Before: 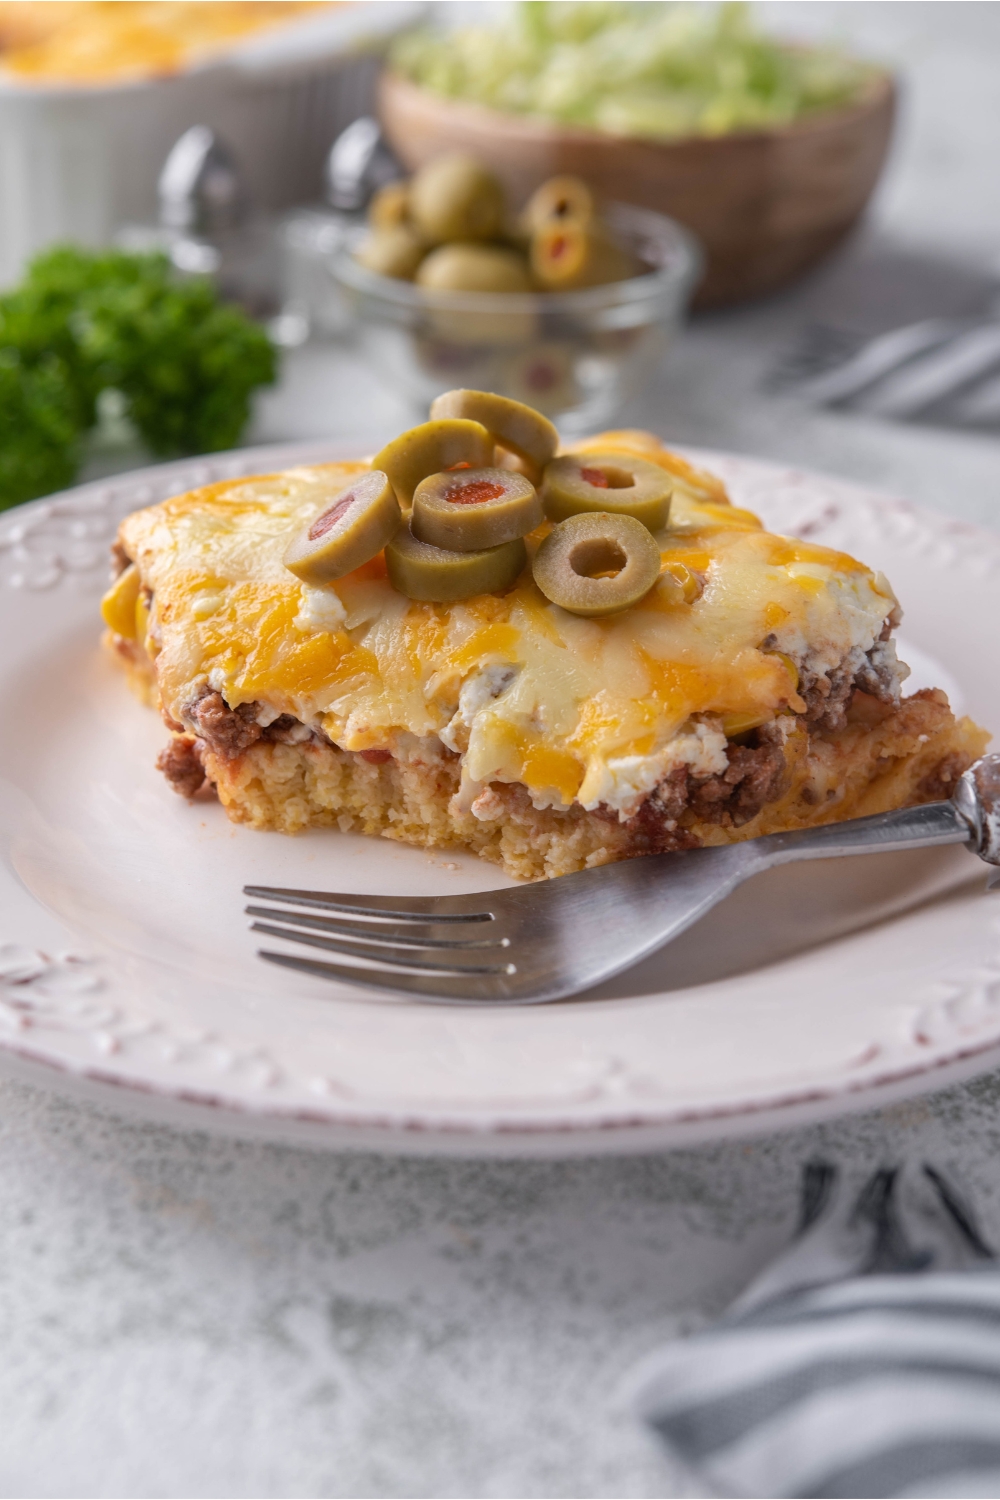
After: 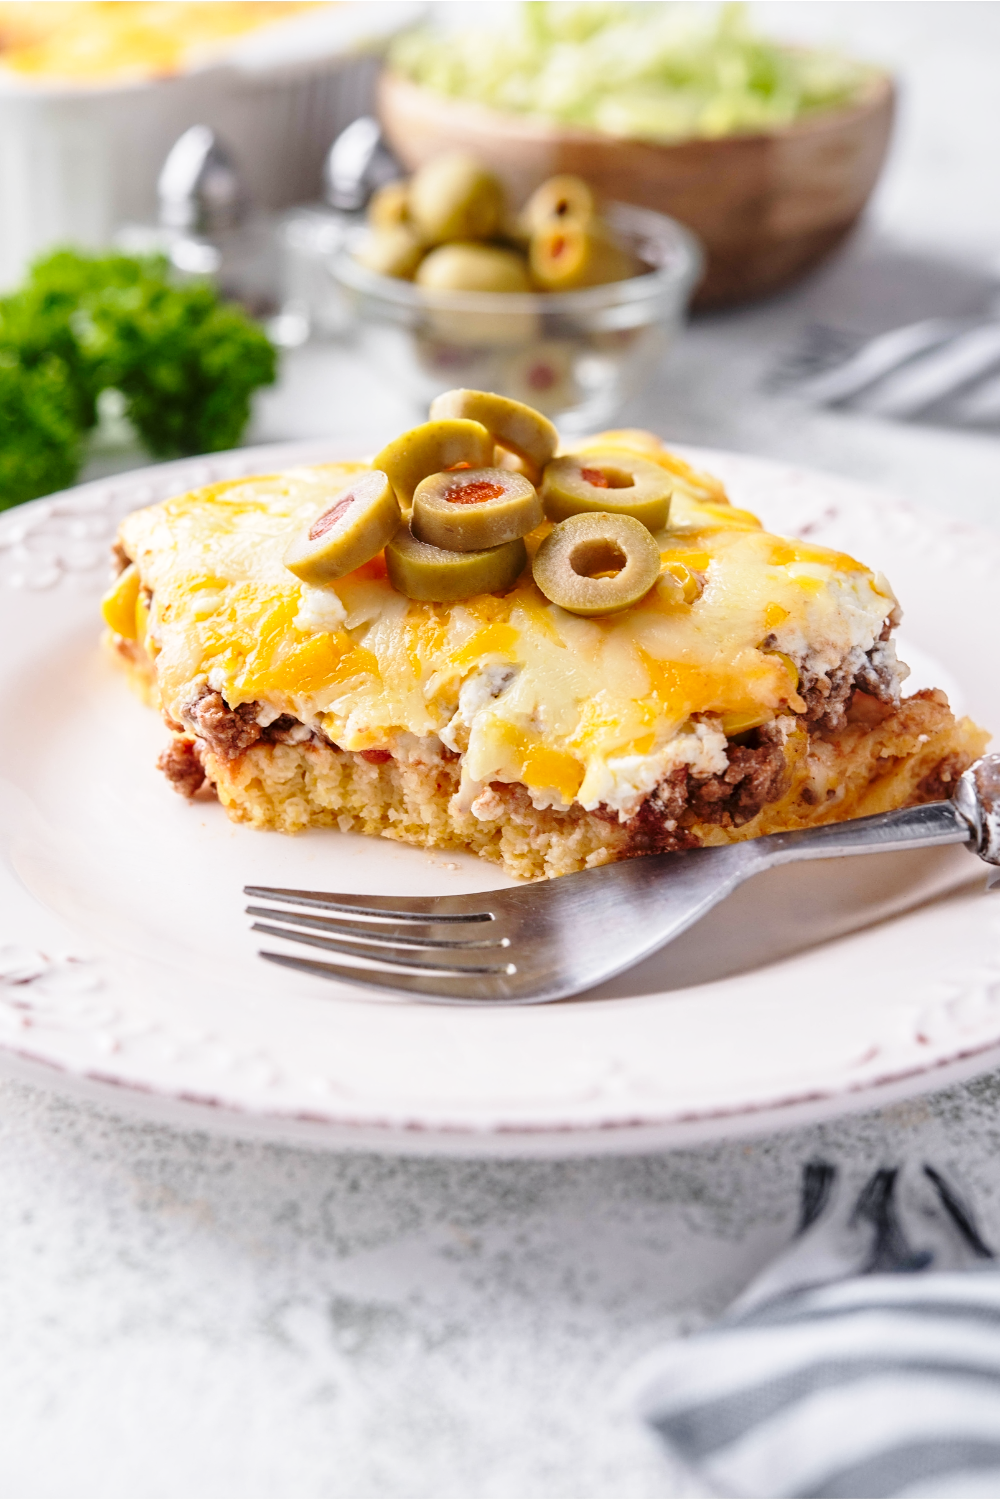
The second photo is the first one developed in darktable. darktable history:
base curve: curves: ch0 [(0, 0) (0.028, 0.03) (0.121, 0.232) (0.46, 0.748) (0.859, 0.968) (1, 1)], preserve colors none
contrast equalizer: y [[0.502, 0.505, 0.512, 0.529, 0.564, 0.588], [0.5 ×6], [0.502, 0.505, 0.512, 0.529, 0.564, 0.588], [0, 0.001, 0.001, 0.004, 0.008, 0.011], [0, 0.001, 0.001, 0.004, 0.008, 0.011]]
